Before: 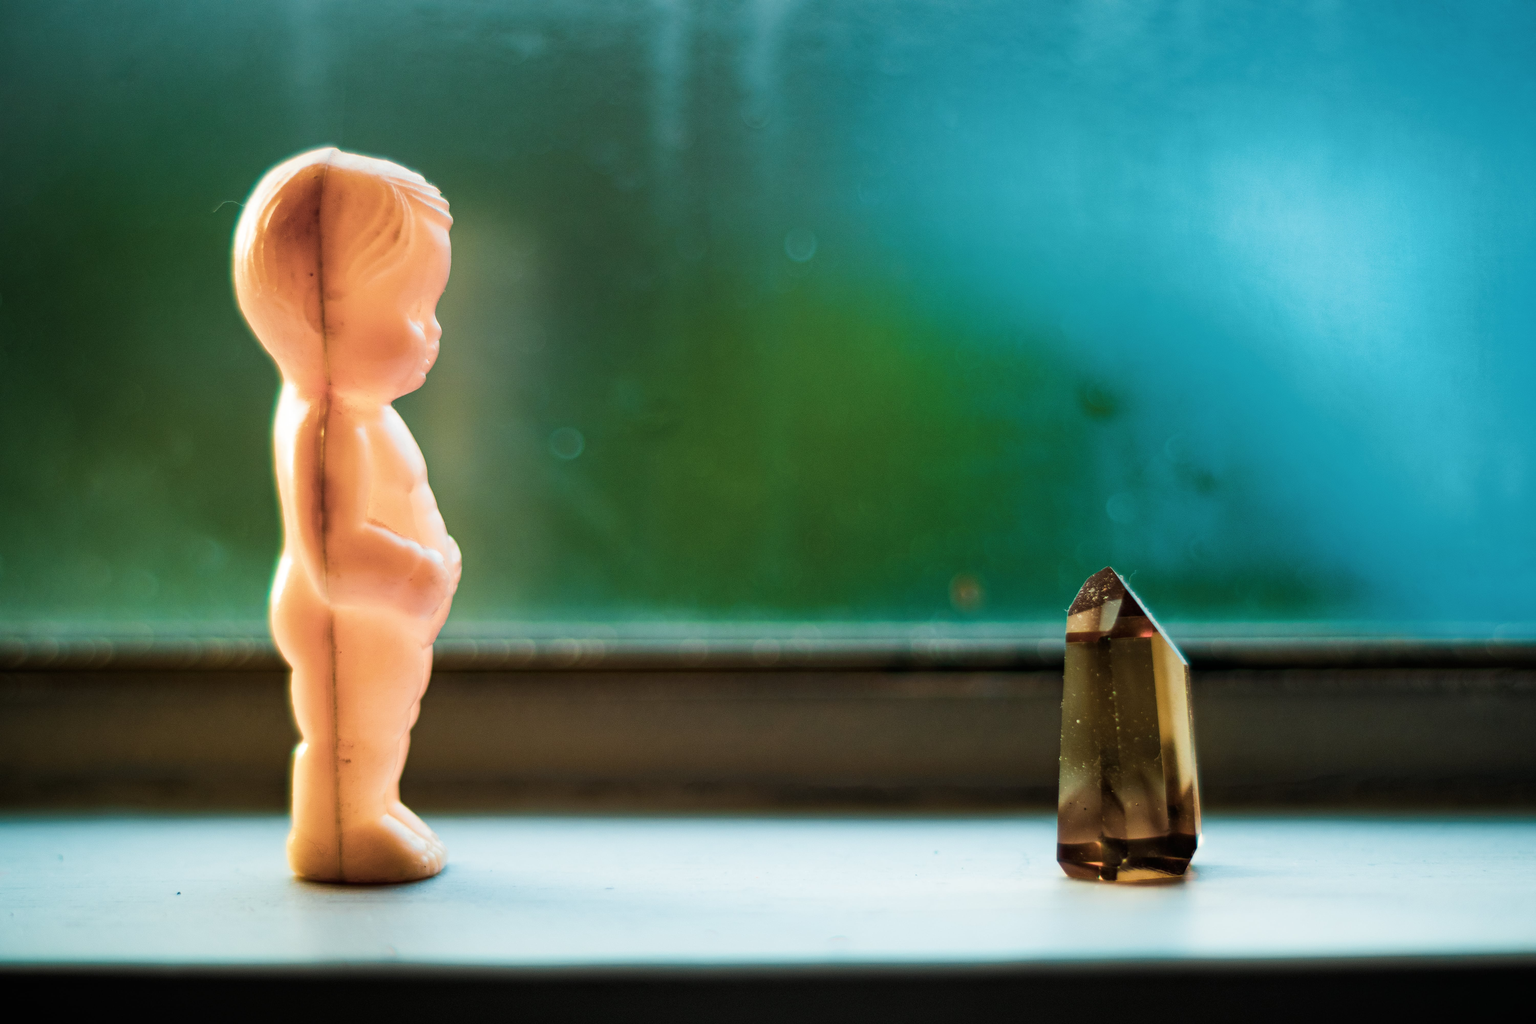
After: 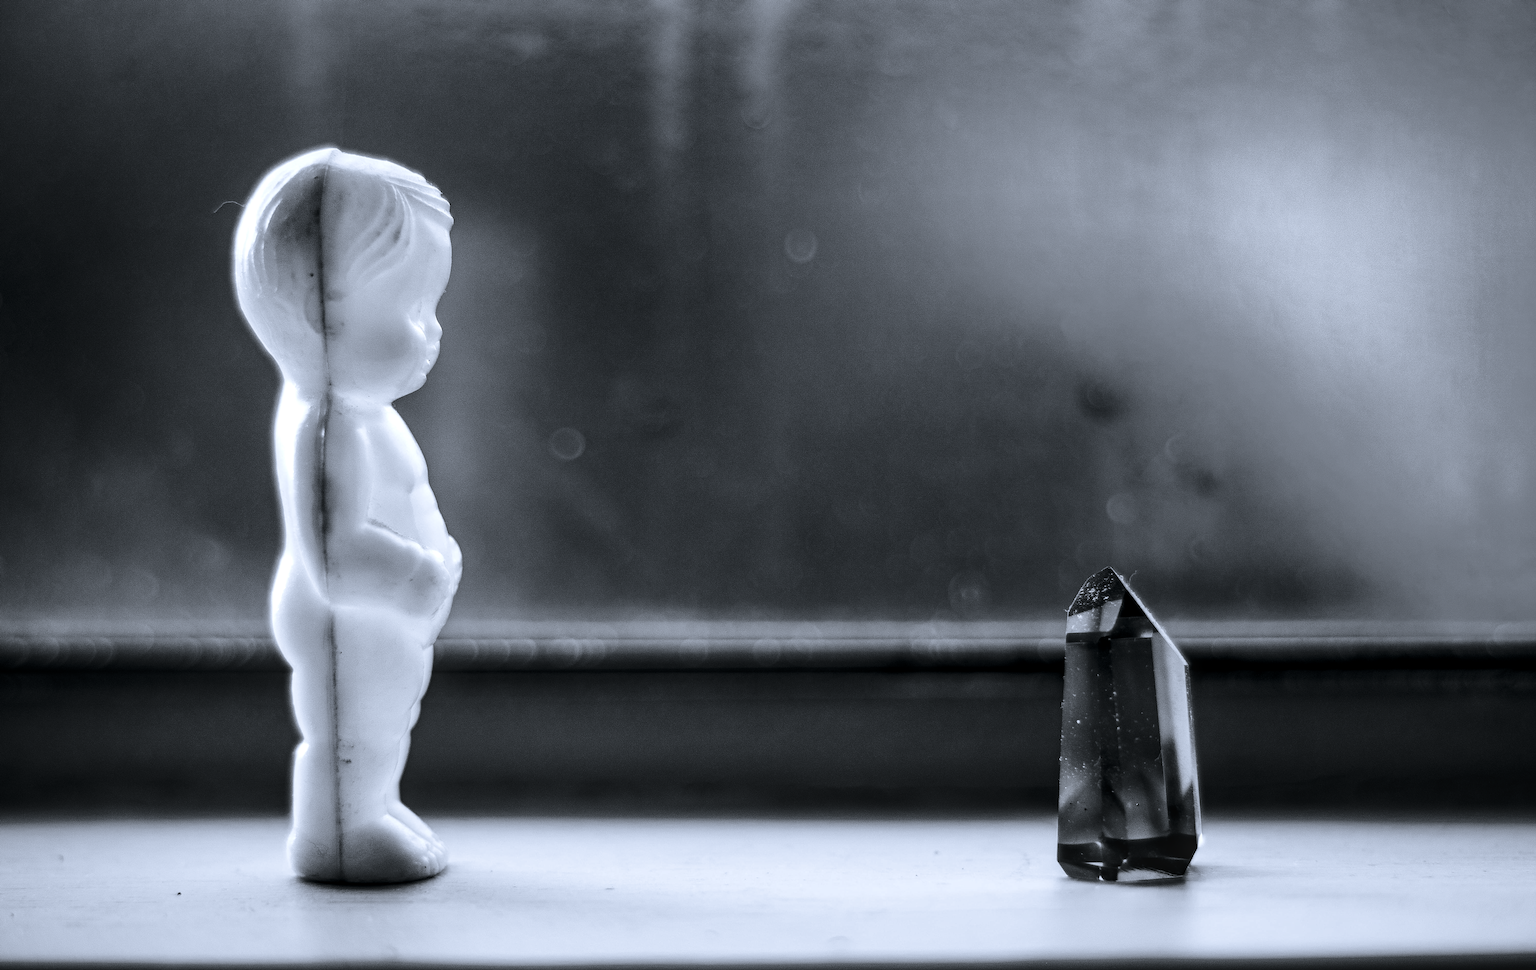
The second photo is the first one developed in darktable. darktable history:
exposure: exposure -0.04 EV, compensate exposure bias true, compensate highlight preservation false
sharpen: on, module defaults
contrast brightness saturation: contrast 0.13, brightness -0.244, saturation 0.138
local contrast: on, module defaults
crop and rotate: top 0.008%, bottom 5.229%
color balance rgb: shadows lift › chroma 1.021%, shadows lift › hue 241.49°, power › hue 329.75°, highlights gain › luminance 17.118%, highlights gain › chroma 2.956%, highlights gain › hue 260.23°, linear chroma grading › global chroma 9.663%, perceptual saturation grading › global saturation 14.942%, perceptual brilliance grading › mid-tones 9.223%, perceptual brilliance grading › shadows 15.813%, global vibrance 44.896%
velvia: strength 49.54%
color calibration: output gray [0.714, 0.278, 0, 0], illuminant F (fluorescent), F source F9 (Cool White Deluxe 4150 K) – high CRI, x 0.374, y 0.373, temperature 4163.07 K
